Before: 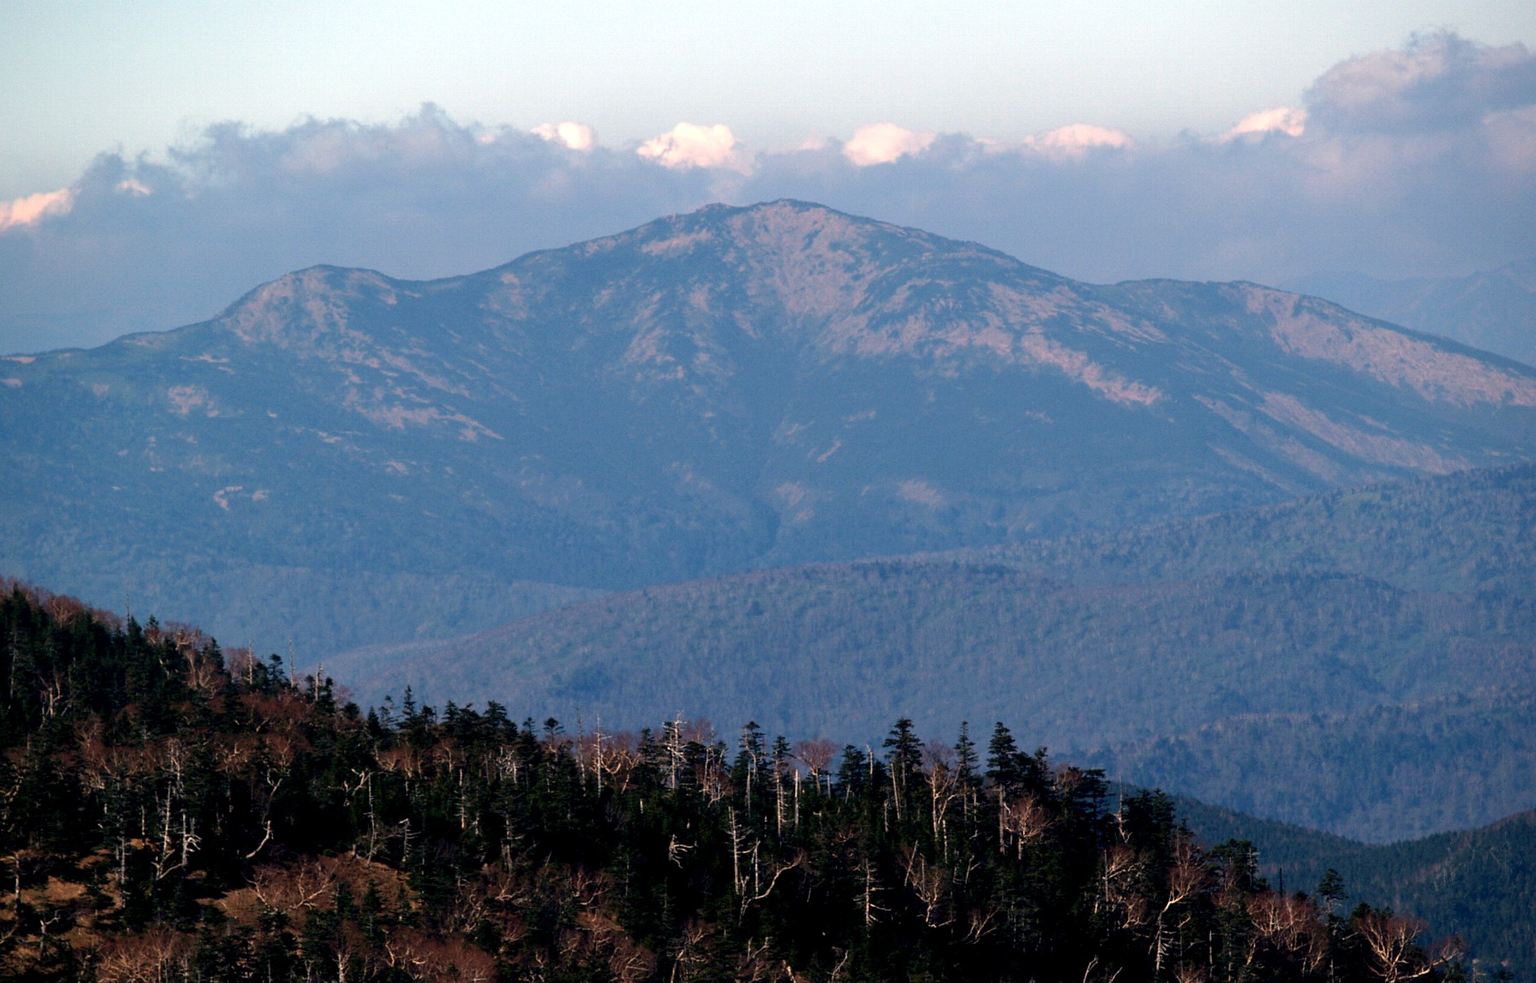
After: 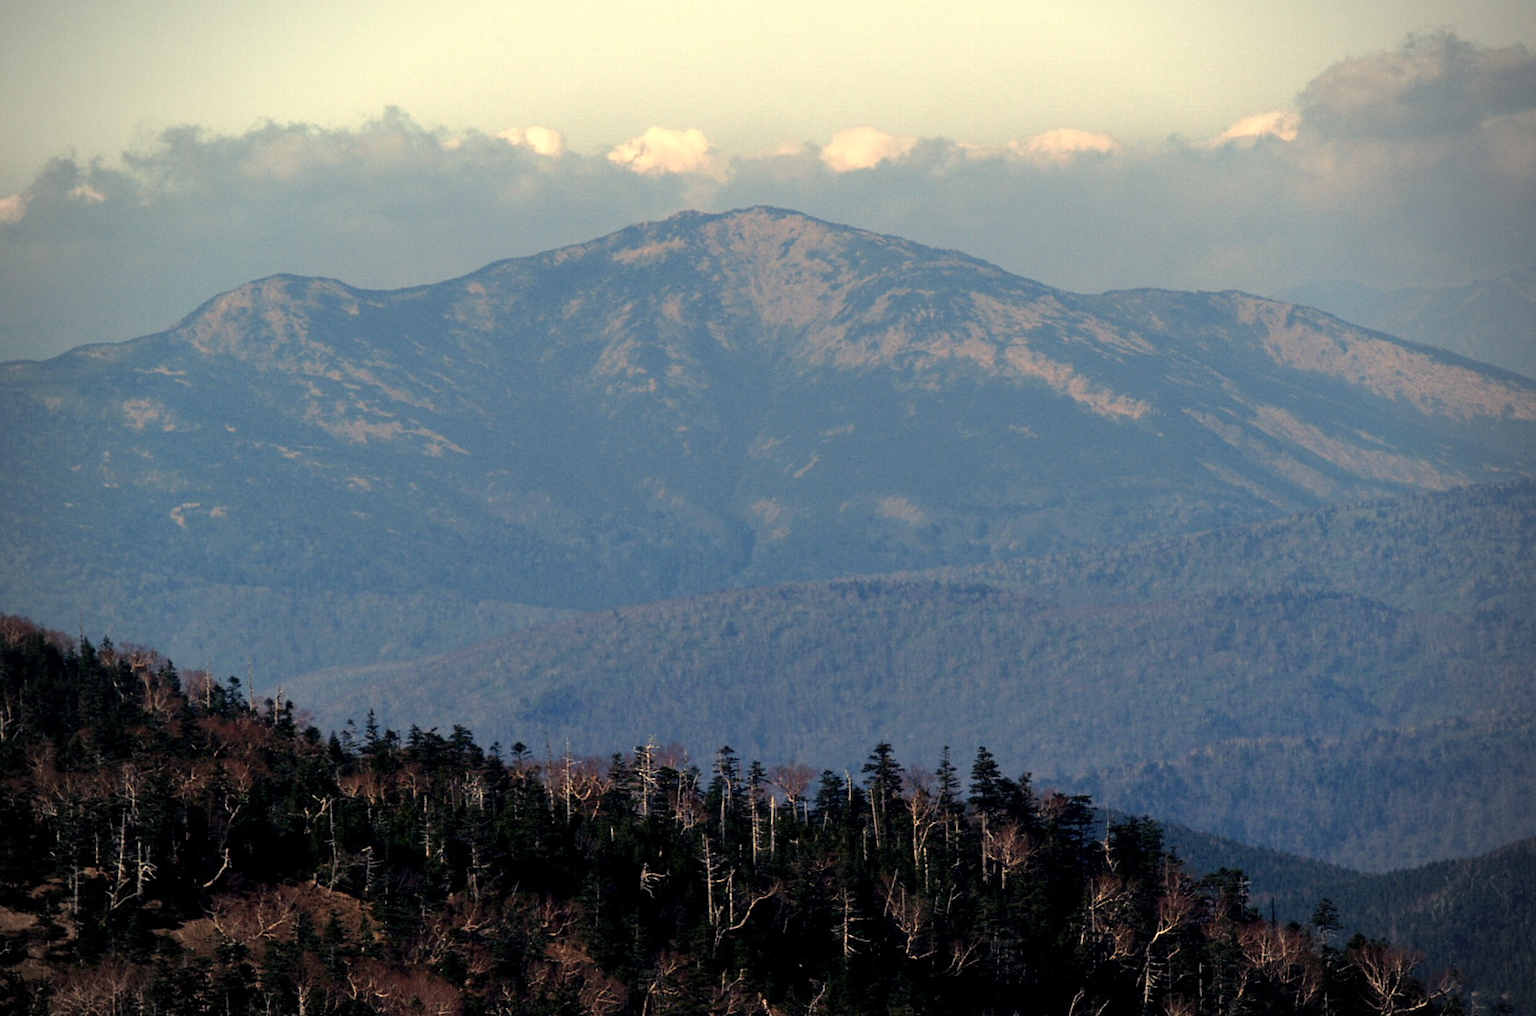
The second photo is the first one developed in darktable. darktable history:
color balance rgb: shadows lift › chroma 2%, shadows lift › hue 263°, highlights gain › chroma 8%, highlights gain › hue 84°, linear chroma grading › global chroma -15%, saturation formula JzAzBz (2021)
crop and rotate: left 3.238%
vignetting: width/height ratio 1.094
